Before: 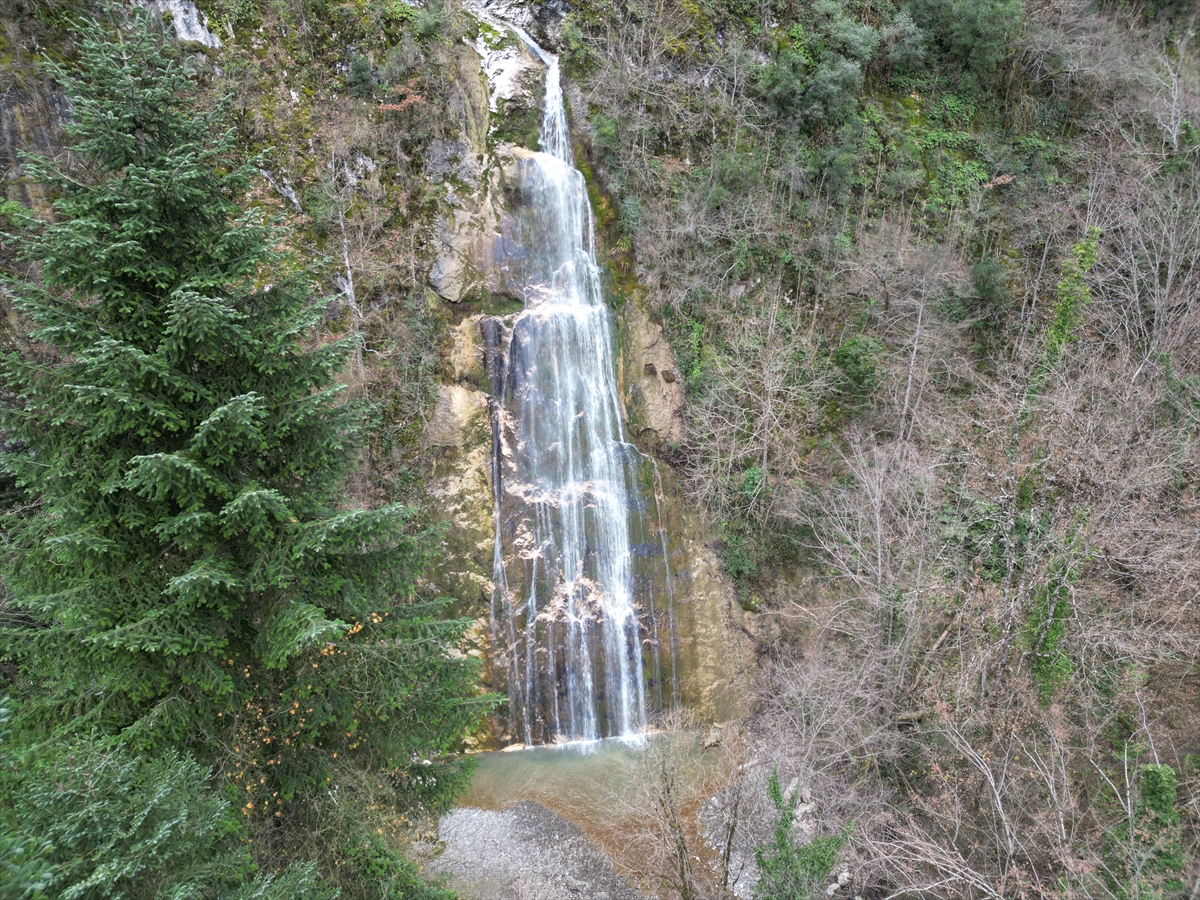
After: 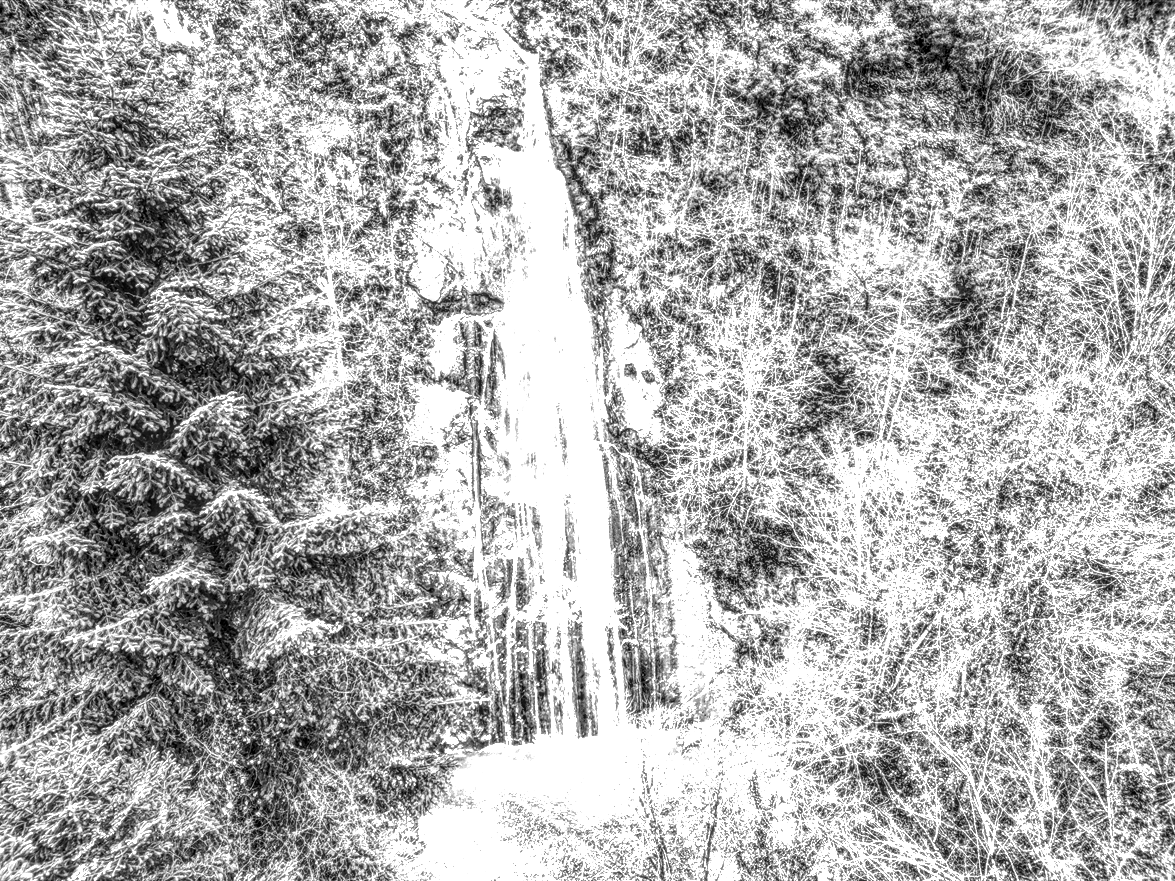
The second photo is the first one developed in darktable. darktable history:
exposure: exposure 1.223 EV, compensate highlight preservation false
tone equalizer: -8 EV -0.75 EV, -7 EV -0.7 EV, -6 EV -0.6 EV, -5 EV -0.4 EV, -3 EV 0.4 EV, -2 EV 0.6 EV, -1 EV 0.7 EV, +0 EV 0.75 EV, edges refinement/feathering 500, mask exposure compensation -1.57 EV, preserve details no
shadows and highlights: low approximation 0.01, soften with gaussian
monochrome: a 32, b 64, size 2.3
crop: left 1.743%, right 0.268%, bottom 2.011%
local contrast: highlights 0%, shadows 0%, detail 300%, midtone range 0.3
color balance rgb: shadows lift › chroma 3%, shadows lift › hue 280.8°, power › hue 330°, highlights gain › chroma 3%, highlights gain › hue 75.6°, global offset › luminance 2%, perceptual saturation grading › global saturation 20%, perceptual saturation grading › highlights -25%, perceptual saturation grading › shadows 50%, global vibrance 20.33%
contrast brightness saturation: saturation -1
